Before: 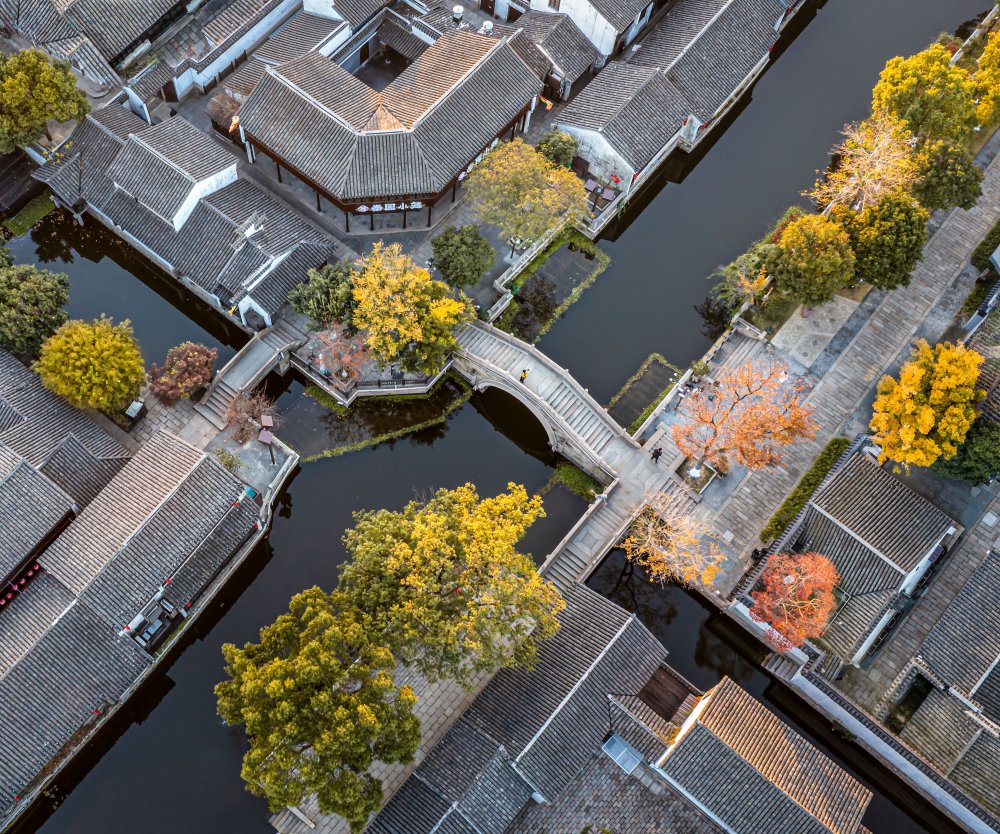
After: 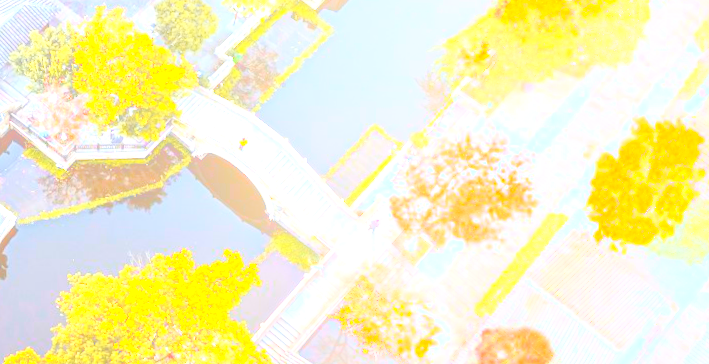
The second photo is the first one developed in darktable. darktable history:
local contrast: detail 110%
crop and rotate: left 27.938%, top 27.046%, bottom 27.046%
rotate and perspective: rotation 1.57°, crop left 0.018, crop right 0.982, crop top 0.039, crop bottom 0.961
bloom: size 40%
tone equalizer: on, module defaults
white balance: red 1.009, blue 0.985
tone curve: curves: ch0 [(0, 0.036) (0.119, 0.115) (0.461, 0.479) (0.715, 0.767) (0.817, 0.865) (1, 0.998)]; ch1 [(0, 0) (0.377, 0.416) (0.44, 0.461) (0.487, 0.49) (0.514, 0.525) (0.538, 0.561) (0.67, 0.713) (1, 1)]; ch2 [(0, 0) (0.38, 0.405) (0.463, 0.445) (0.492, 0.486) (0.529, 0.533) (0.578, 0.59) (0.653, 0.698) (1, 1)], color space Lab, independent channels, preserve colors none
exposure: black level correction 0, exposure 2.327 EV, compensate exposure bias true, compensate highlight preservation false
